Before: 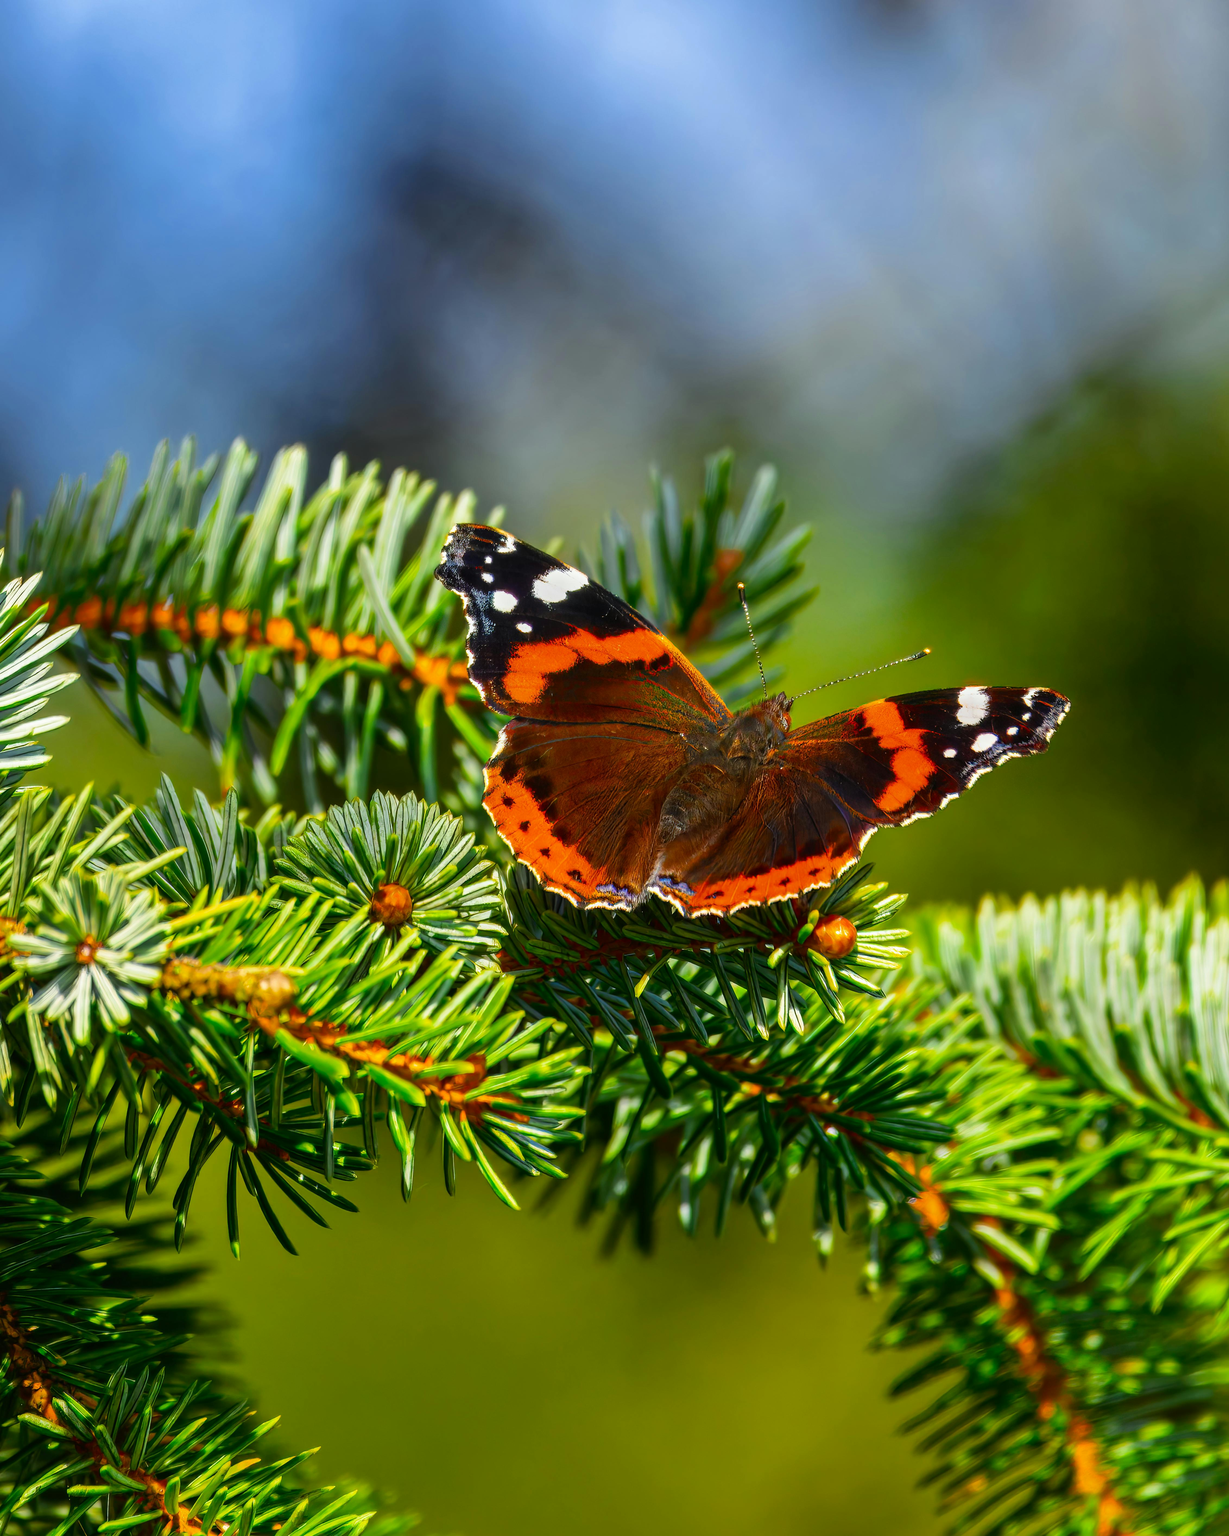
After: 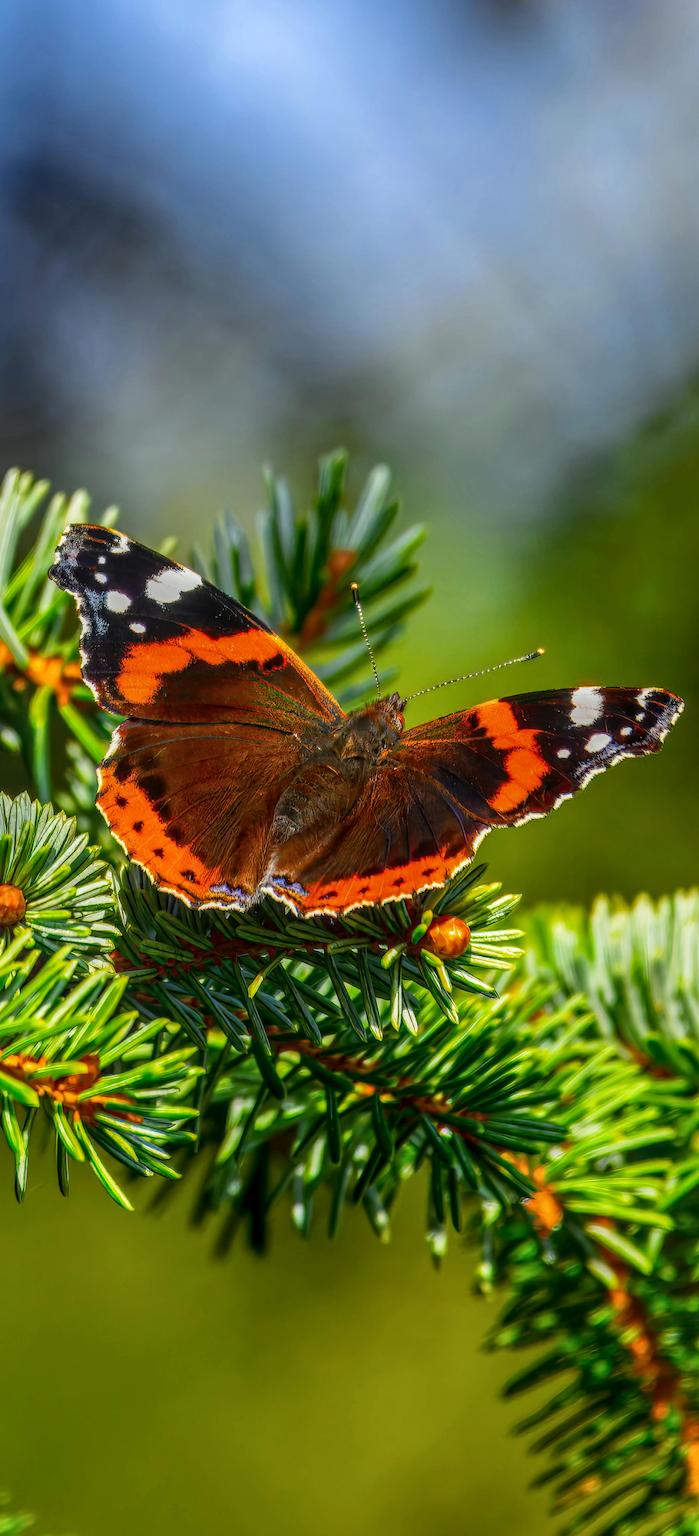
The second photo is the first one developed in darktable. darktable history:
crop: left 31.485%, top 0.021%, right 11.503%
local contrast: highlights 0%, shadows 5%, detail 133%
